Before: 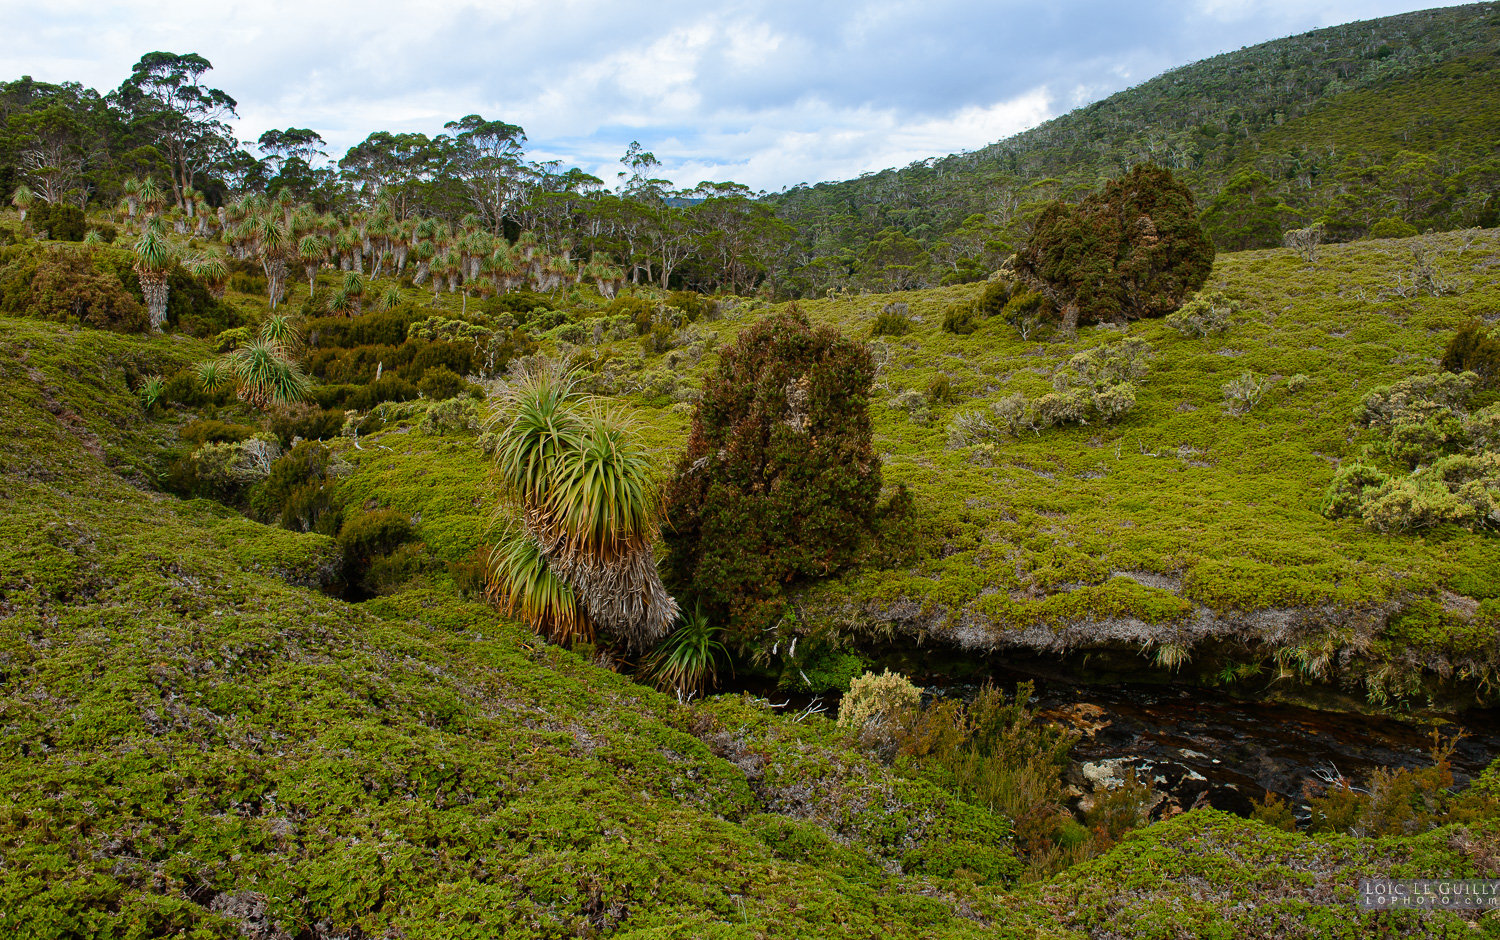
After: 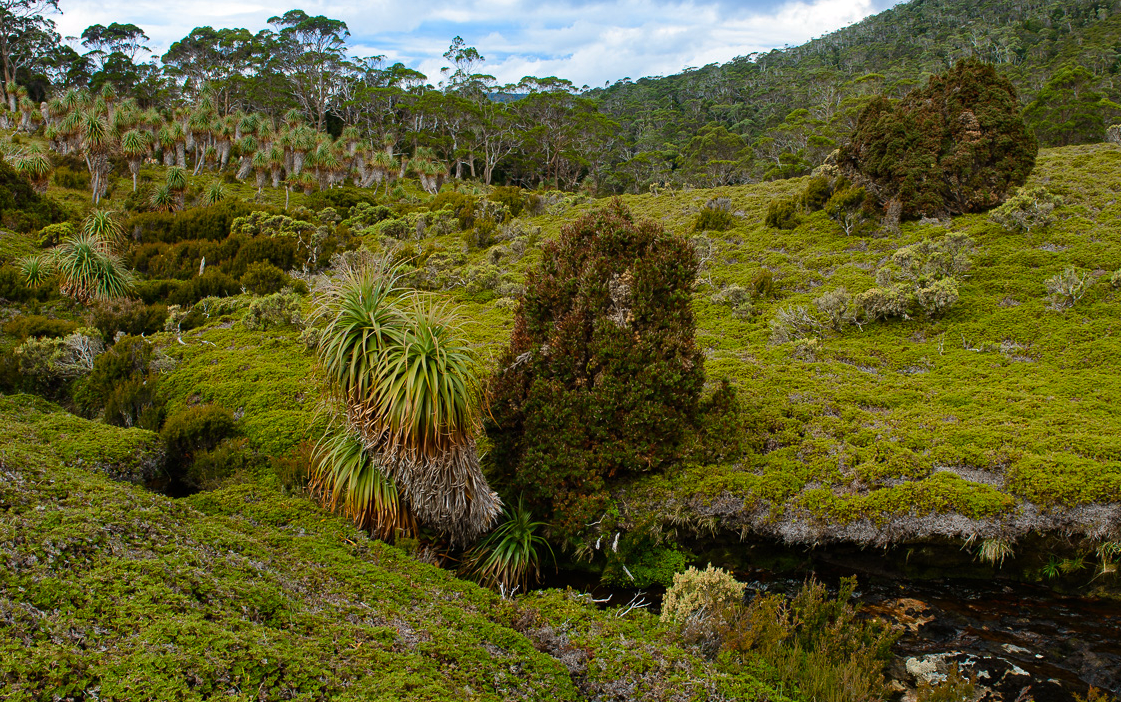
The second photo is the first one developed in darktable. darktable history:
crop and rotate: left 11.831%, top 11.346%, right 13.429%, bottom 13.899%
haze removal: strength 0.29, distance 0.25, compatibility mode true, adaptive false
